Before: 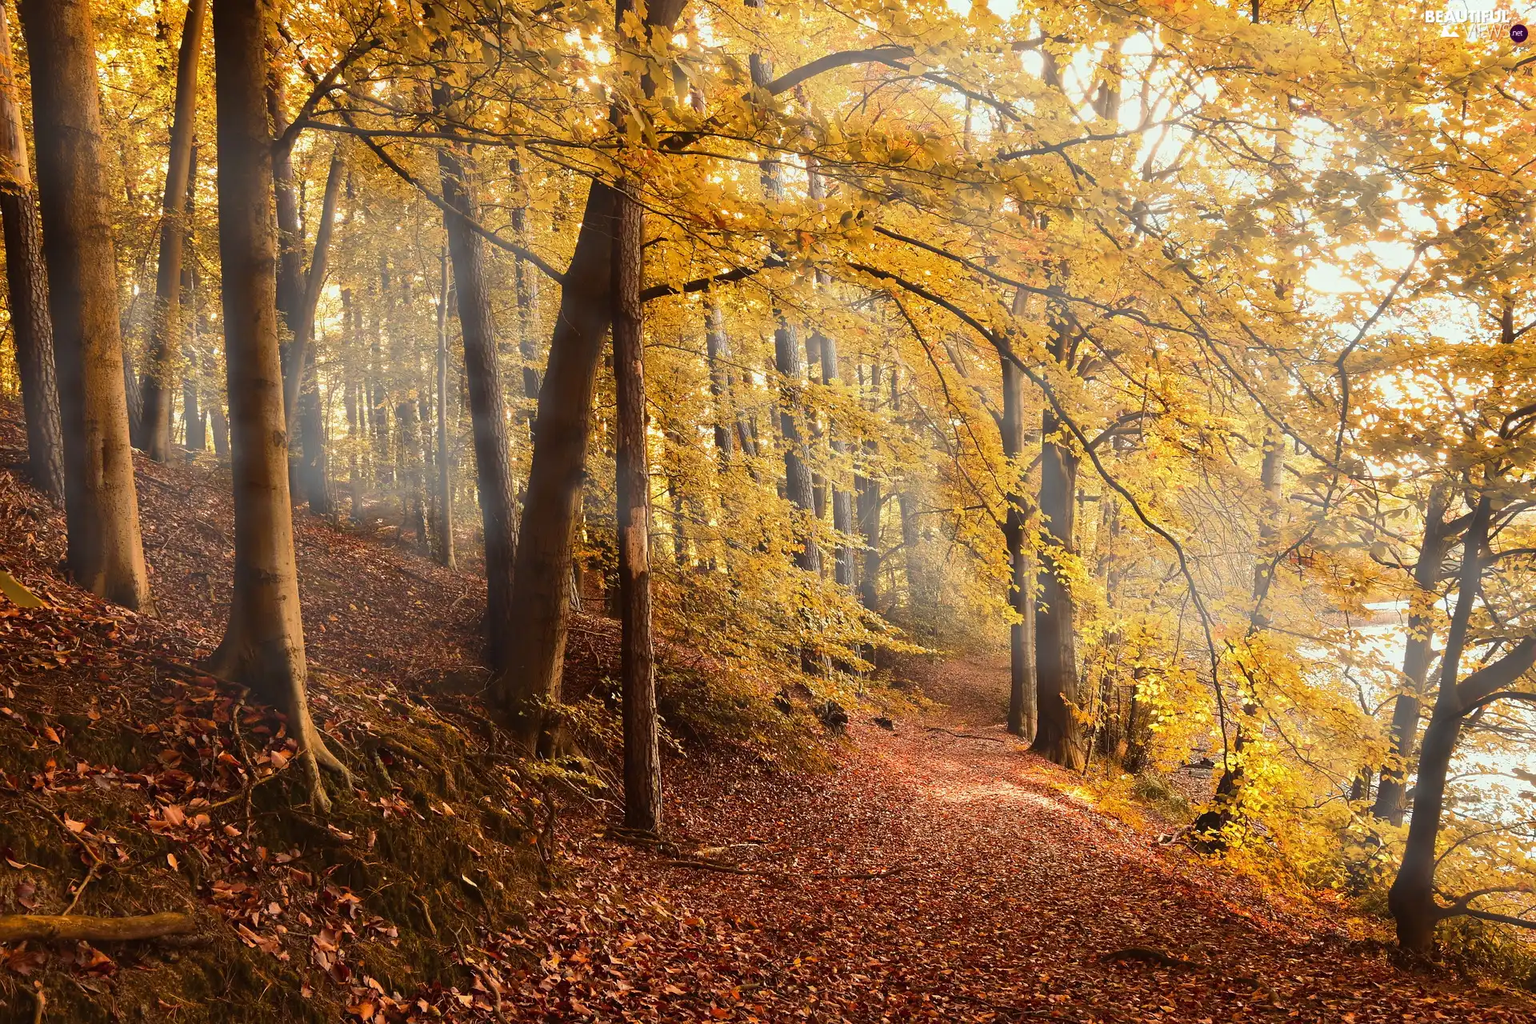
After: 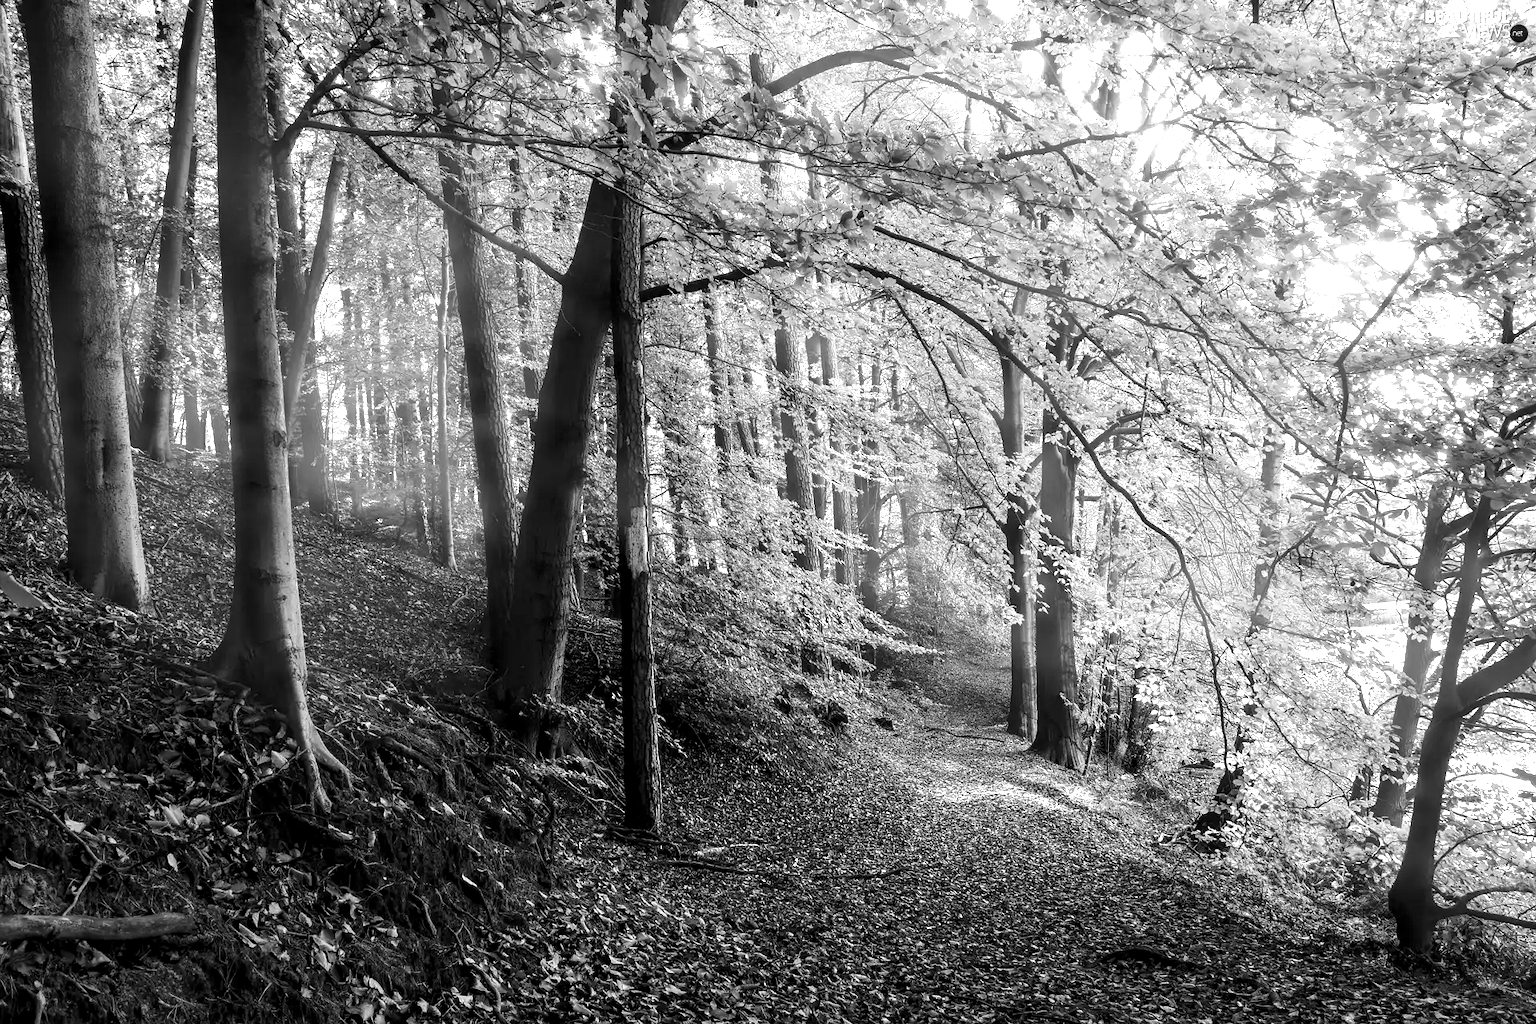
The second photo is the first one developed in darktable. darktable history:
monochrome: on, module defaults
local contrast: detail 130%
color balance rgb: shadows lift › chroma 2.79%, shadows lift › hue 190.66°, power › hue 171.85°, highlights gain › chroma 2.16%, highlights gain › hue 75.26°, global offset › luminance -0.51%, perceptual saturation grading › highlights -33.8%, perceptual saturation grading › mid-tones 14.98%, perceptual saturation grading › shadows 48.43%, perceptual brilliance grading › highlights 15.68%, perceptual brilliance grading › mid-tones 6.62%, perceptual brilliance grading › shadows -14.98%, global vibrance 11.32%, contrast 5.05%
color contrast: green-magenta contrast 0.8, blue-yellow contrast 1.1, unbound 0
